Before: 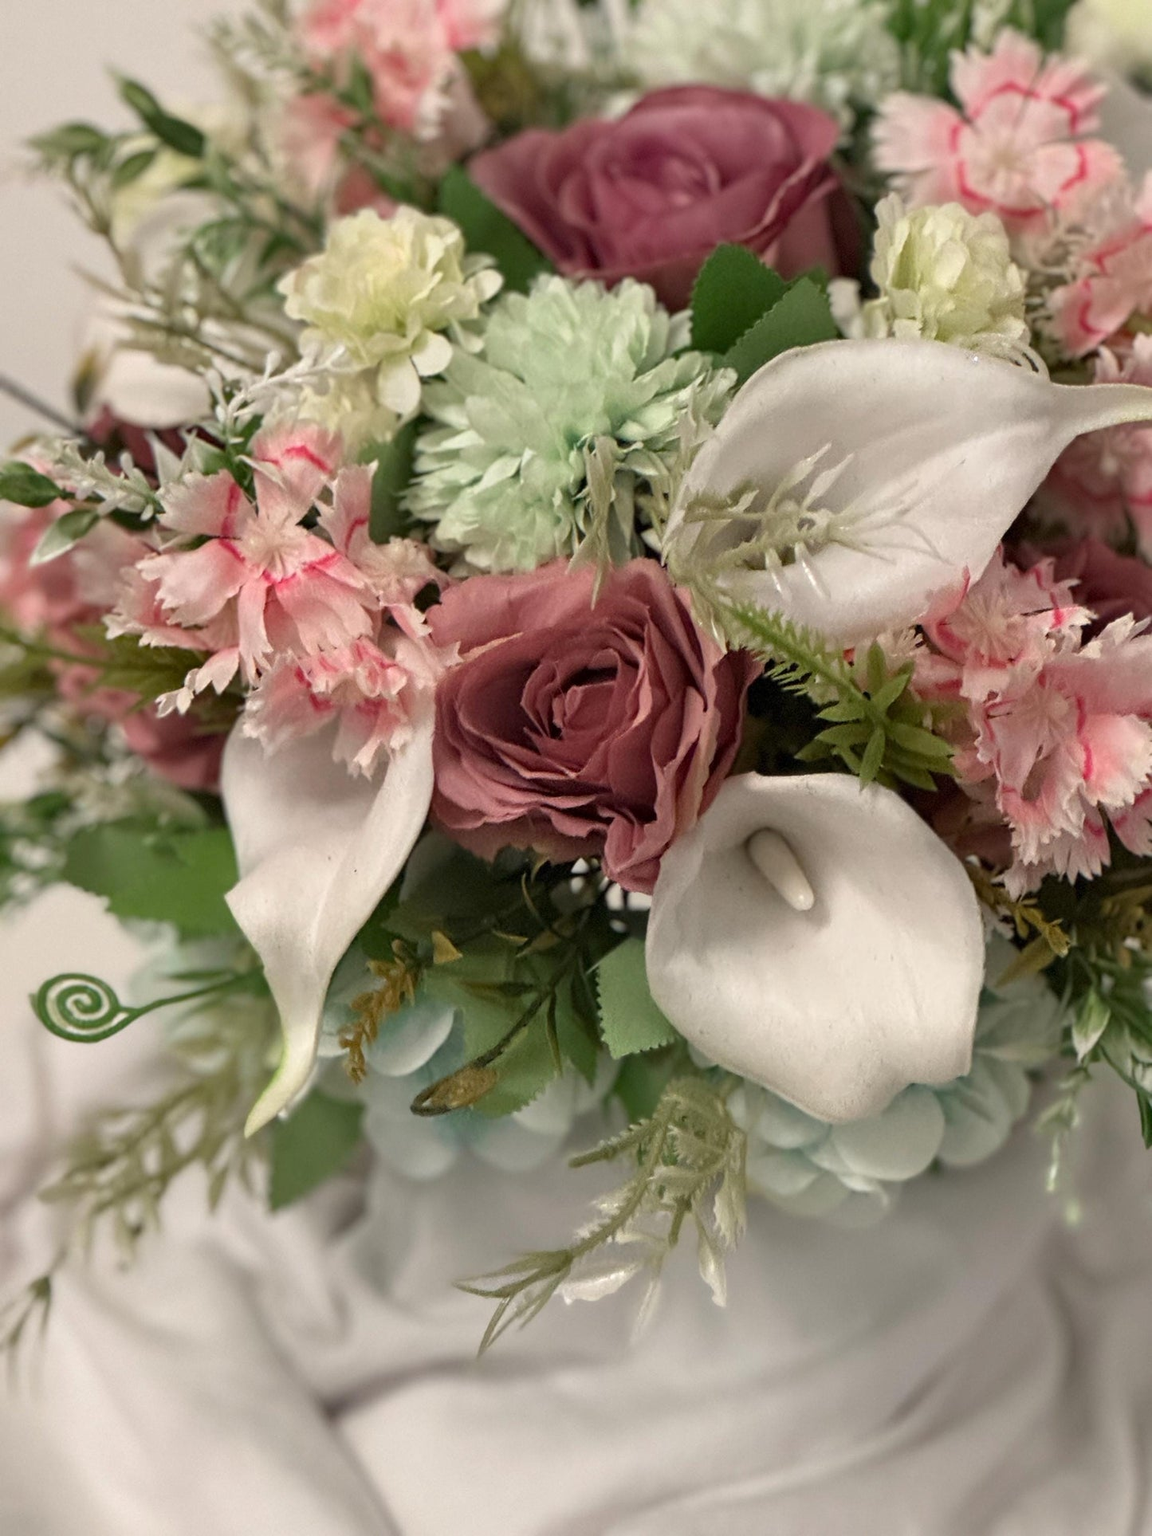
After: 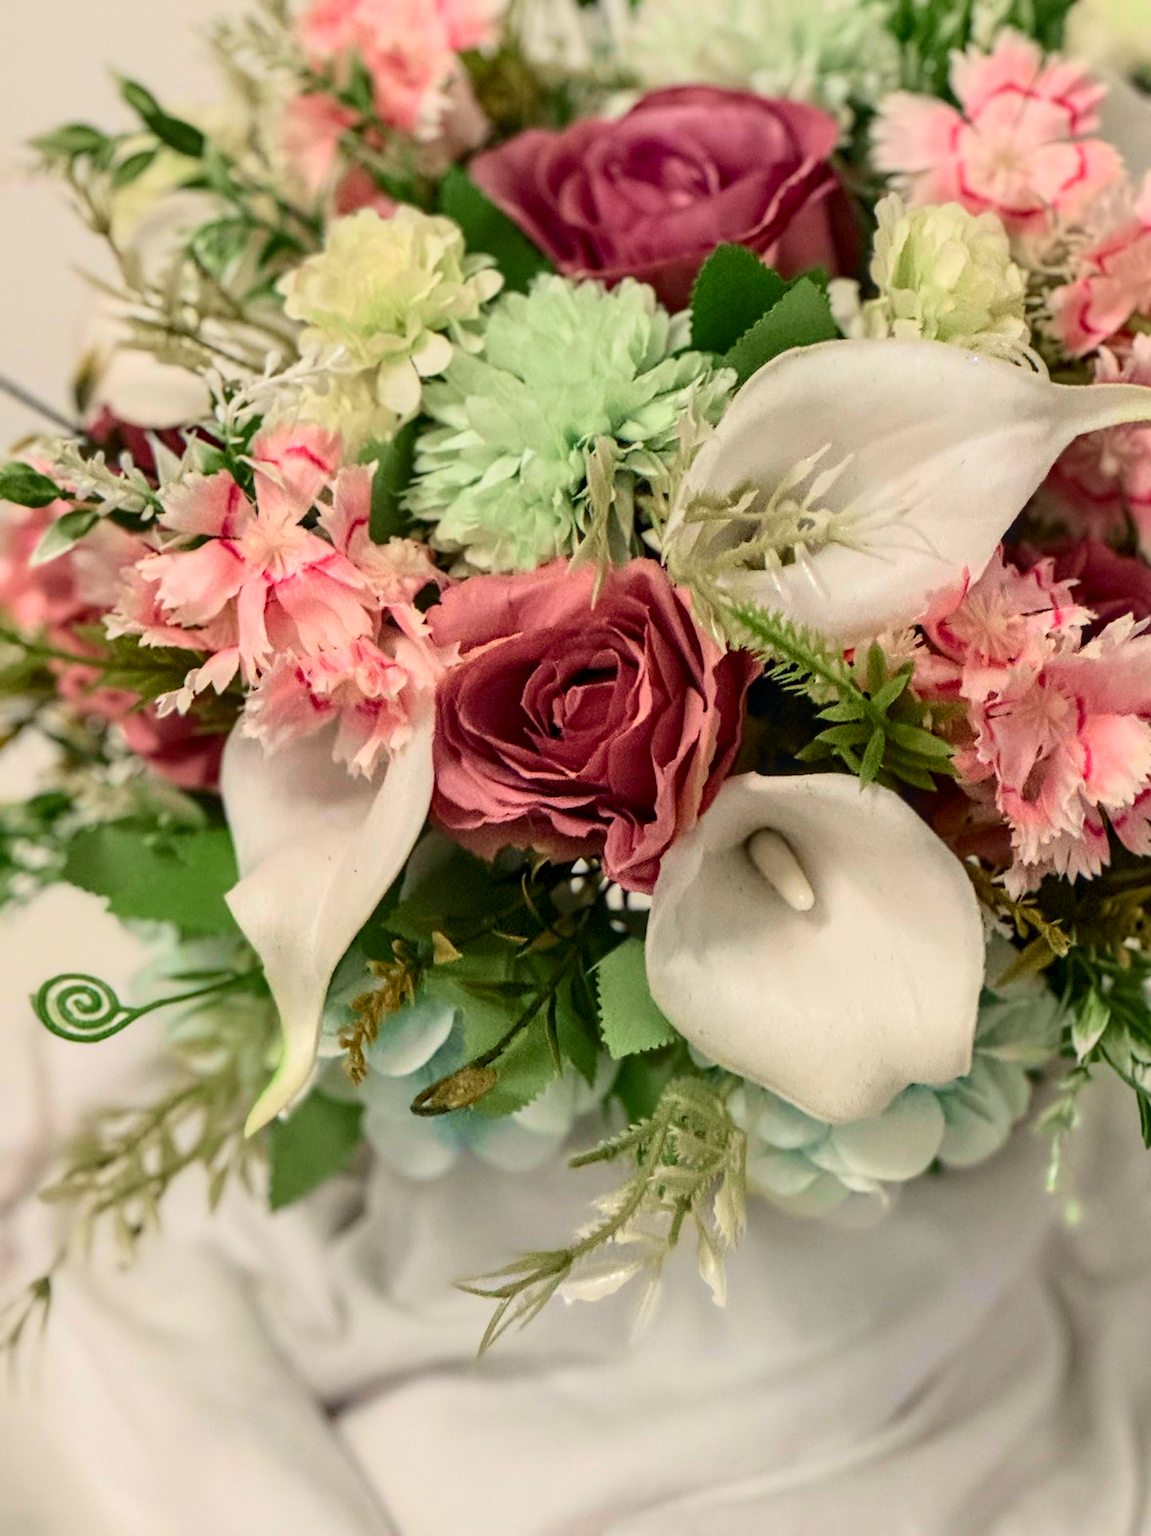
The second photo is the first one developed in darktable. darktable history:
tone curve: curves: ch0 [(0, 0.012) (0.052, 0.04) (0.107, 0.086) (0.276, 0.265) (0.461, 0.531) (0.718, 0.79) (0.921, 0.909) (0.999, 0.951)]; ch1 [(0, 0) (0.339, 0.298) (0.402, 0.363) (0.444, 0.415) (0.485, 0.469) (0.494, 0.493) (0.504, 0.501) (0.525, 0.534) (0.555, 0.587) (0.594, 0.647) (1, 1)]; ch2 [(0, 0) (0.48, 0.48) (0.504, 0.5) (0.535, 0.557) (0.581, 0.623) (0.649, 0.683) (0.824, 0.815) (1, 1)], color space Lab, independent channels, preserve colors none
local contrast: on, module defaults
